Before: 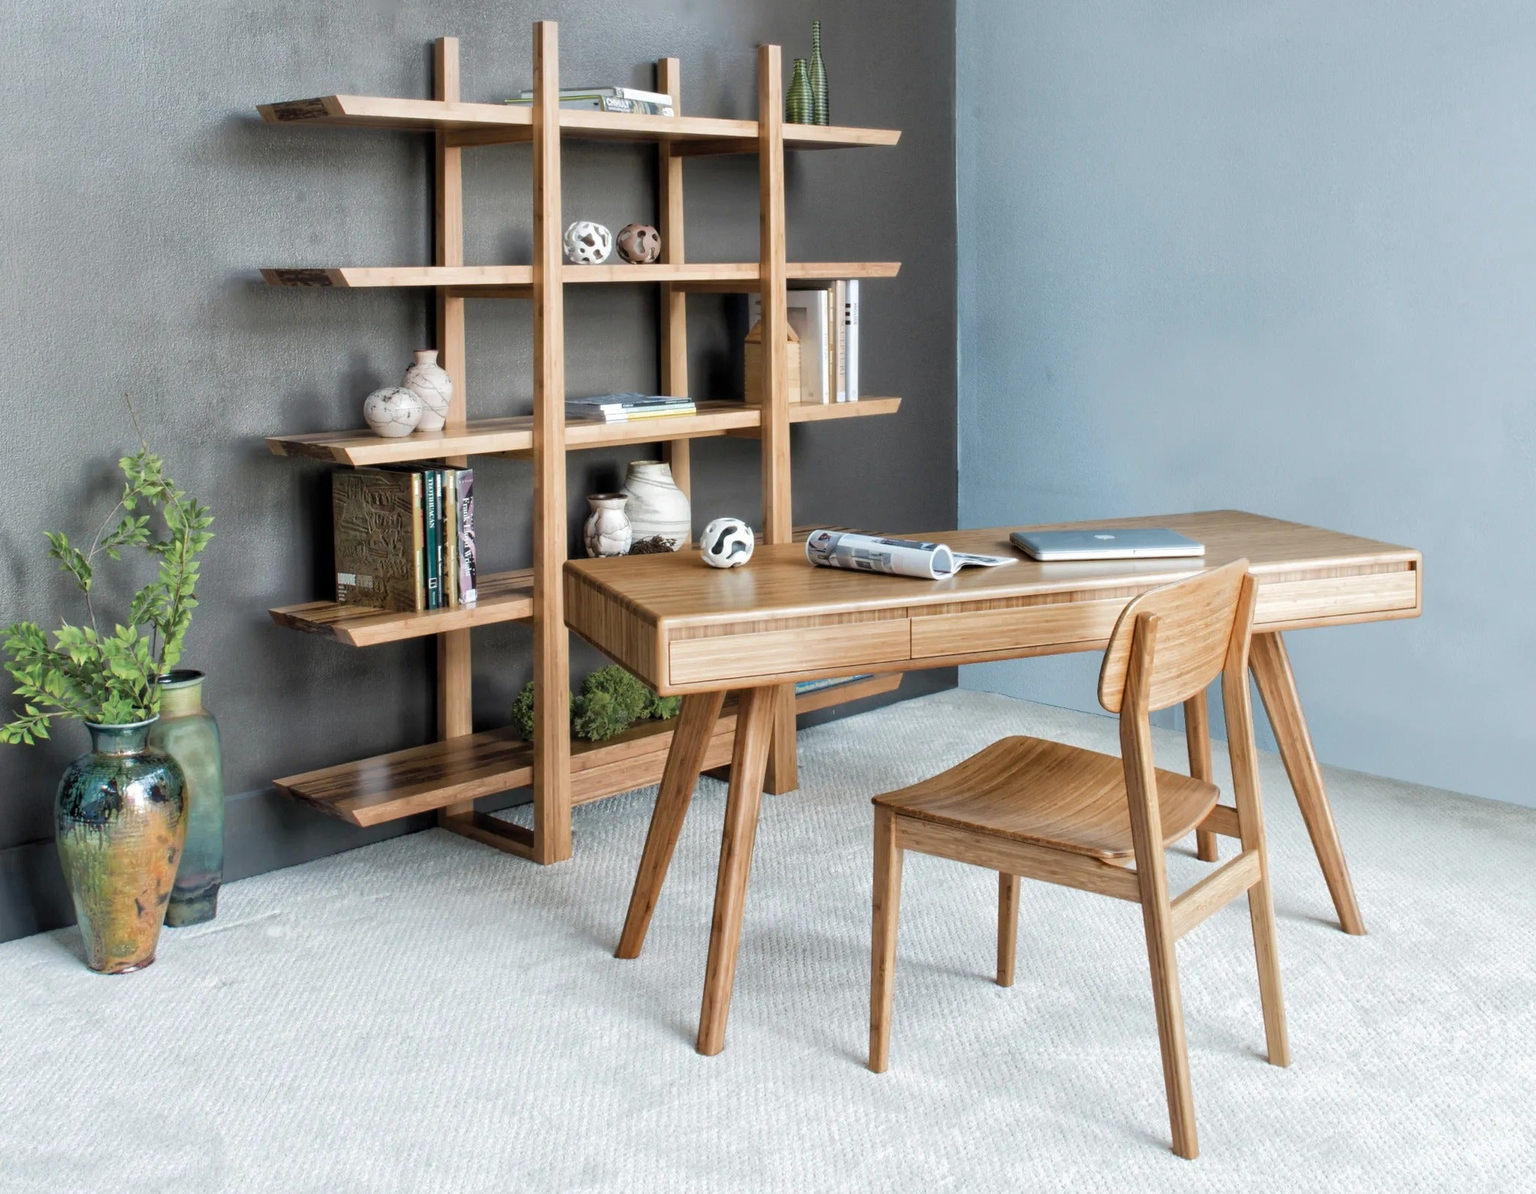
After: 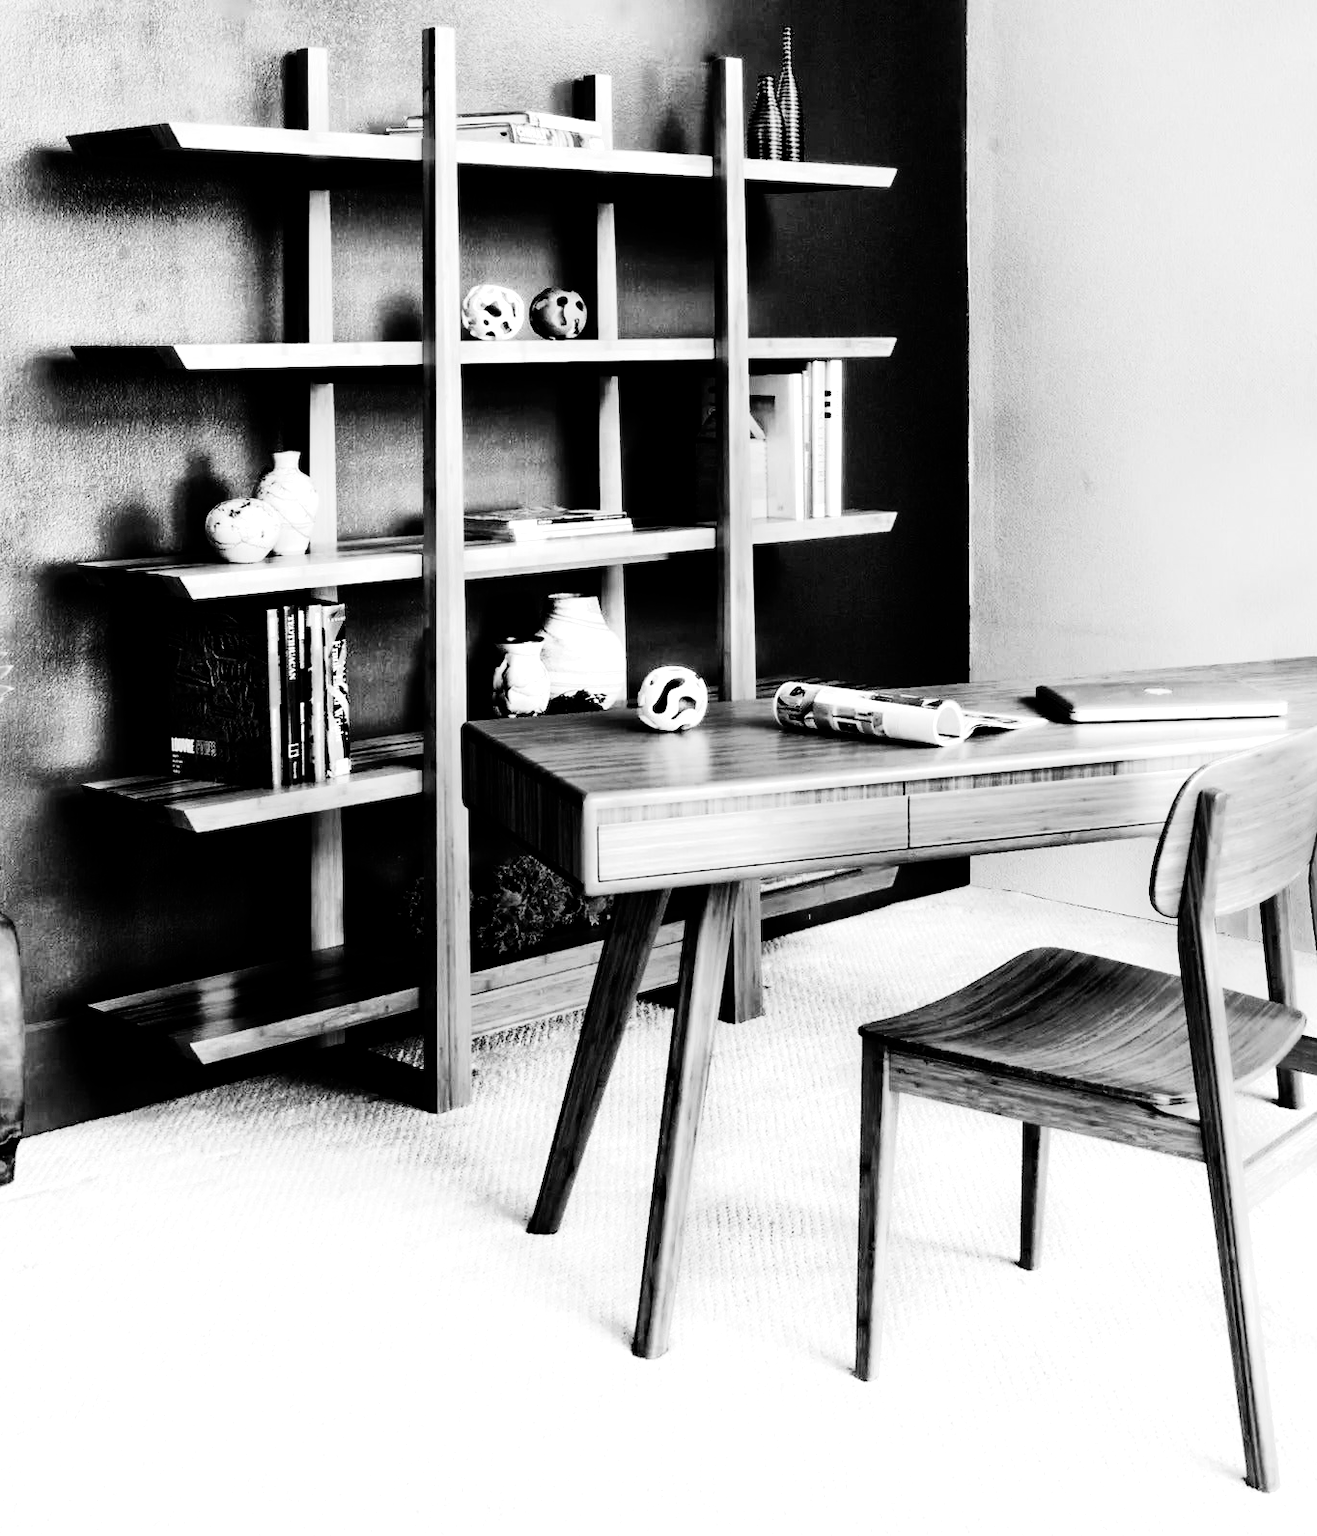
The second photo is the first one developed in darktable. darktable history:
tone equalizer: on, module defaults
crop and rotate: left 13.342%, right 19.991%
contrast brightness saturation: contrast 0.77, brightness -1, saturation 1
monochrome: a 0, b 0, size 0.5, highlights 0.57
exposure: black level correction 0, exposure 0.7 EV, compensate exposure bias true, compensate highlight preservation false
